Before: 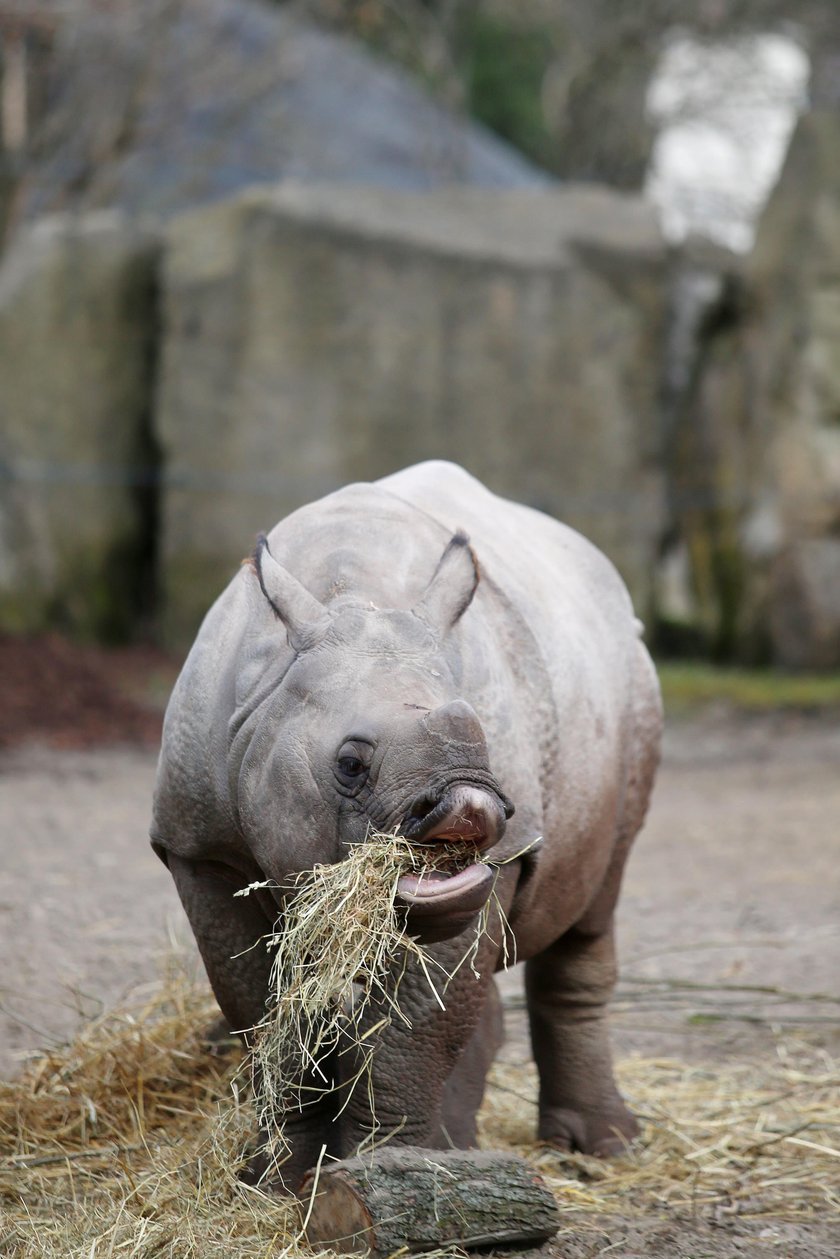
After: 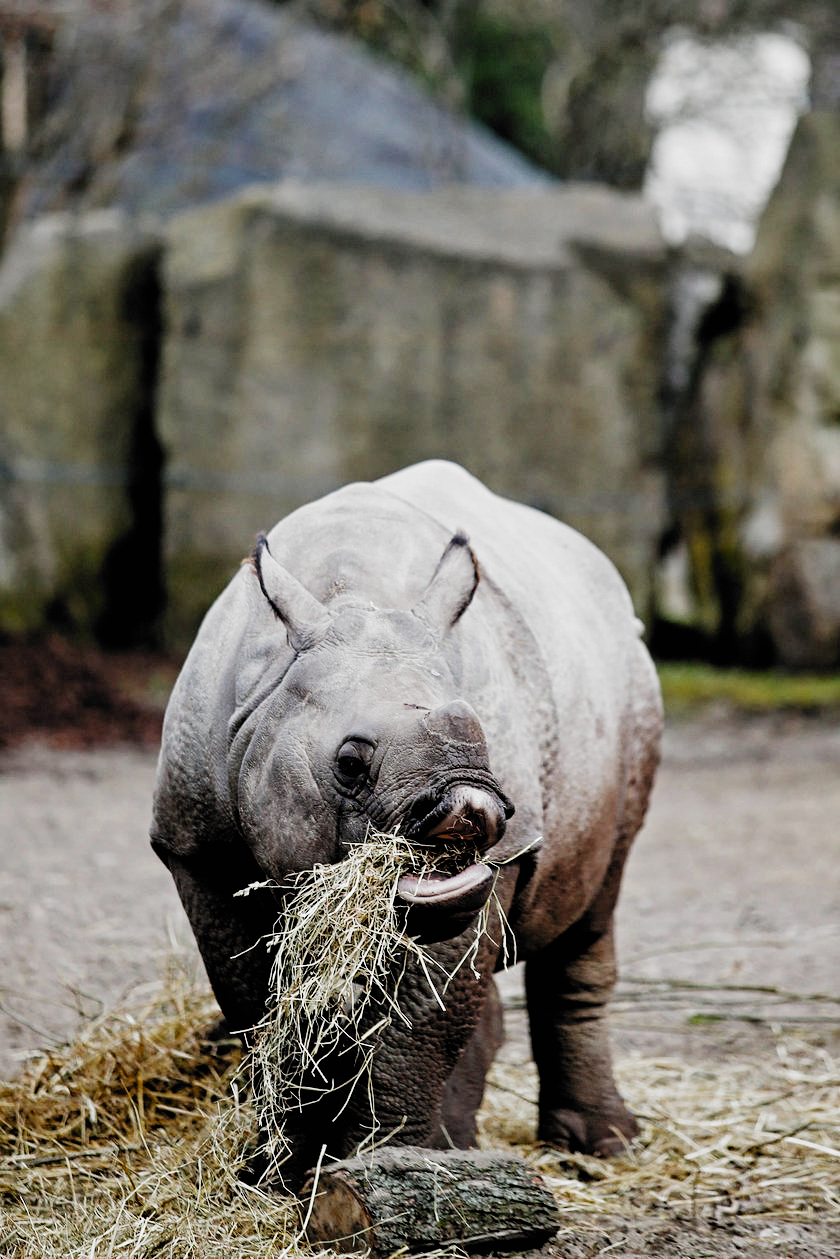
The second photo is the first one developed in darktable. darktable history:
contrast equalizer: y [[0.502, 0.517, 0.543, 0.576, 0.611, 0.631], [0.5 ×6], [0.5 ×6], [0 ×6], [0 ×6]]
filmic rgb: black relative exposure -5.08 EV, white relative exposure 3.96 EV, hardness 2.89, contrast 1.412, highlights saturation mix -29.76%, add noise in highlights 0.001, preserve chrominance no, color science v3 (2019), use custom middle-gray values true, contrast in highlights soft
